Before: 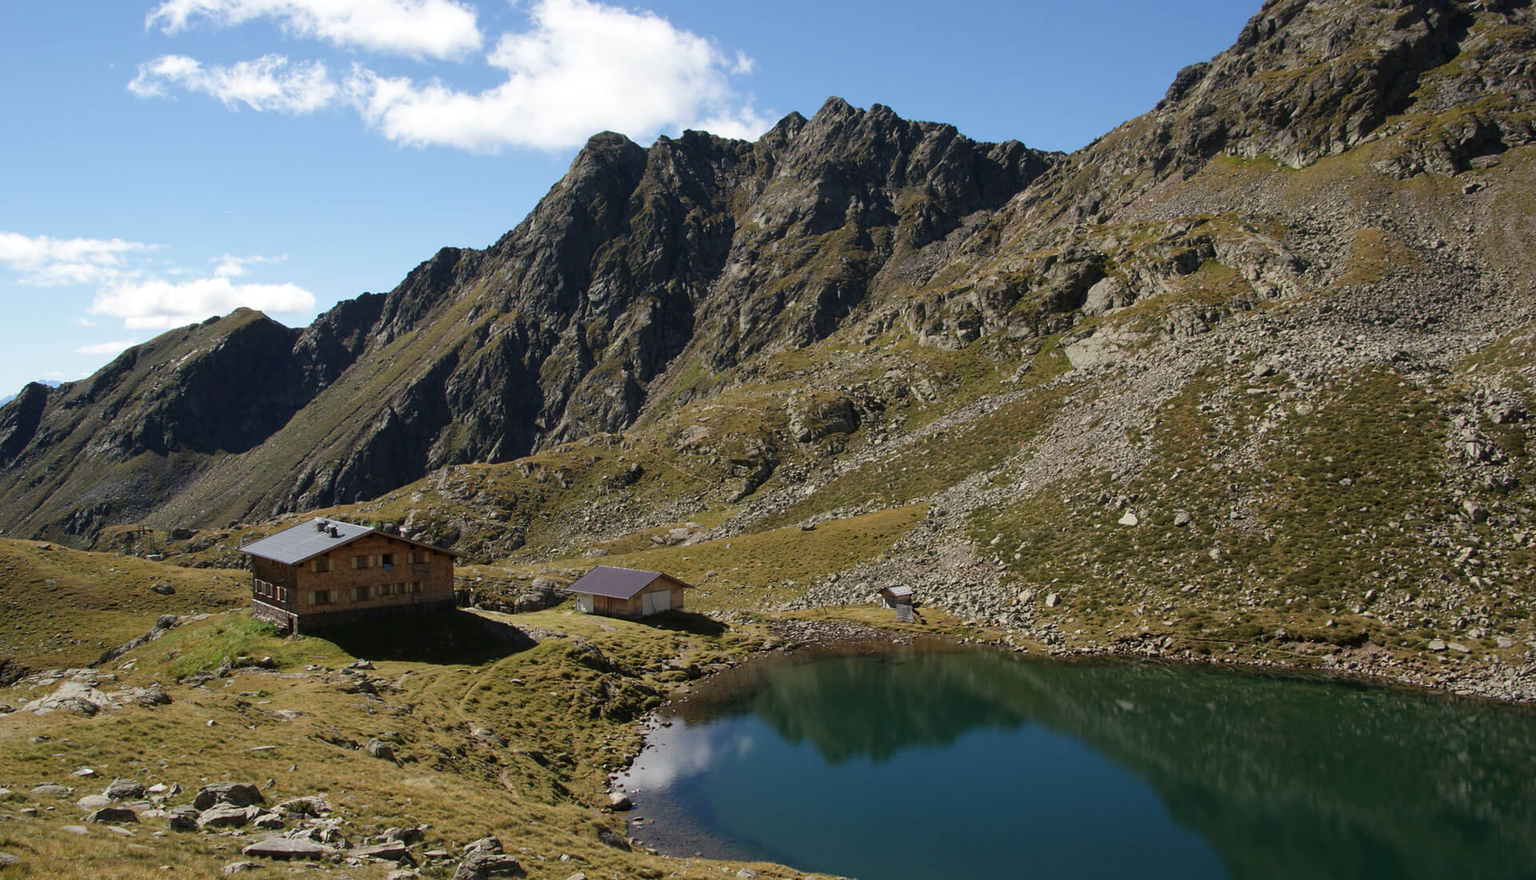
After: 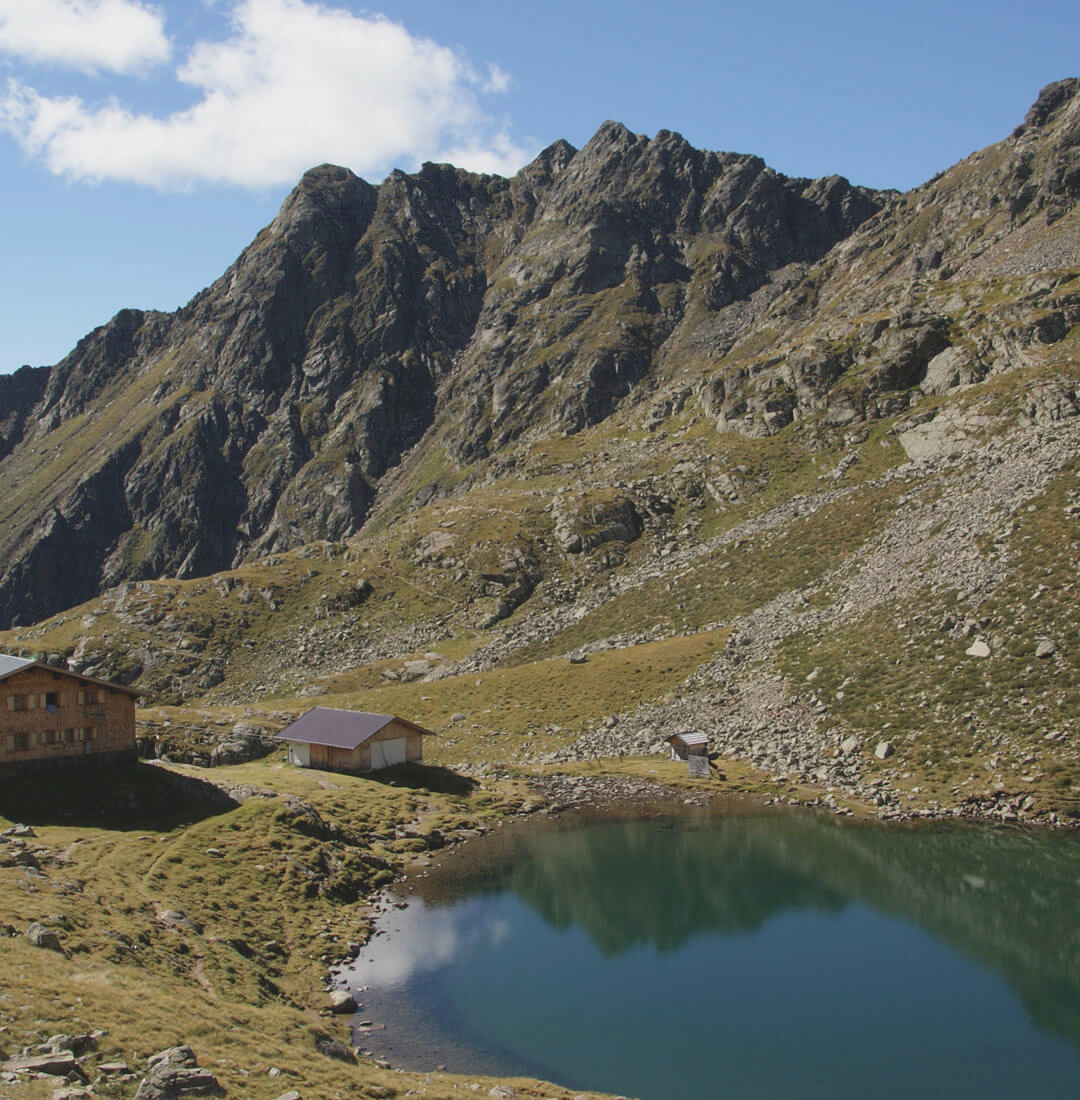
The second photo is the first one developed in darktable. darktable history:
contrast brightness saturation: contrast -0.15, brightness 0.05, saturation -0.12
crop and rotate: left 22.516%, right 21.234%
